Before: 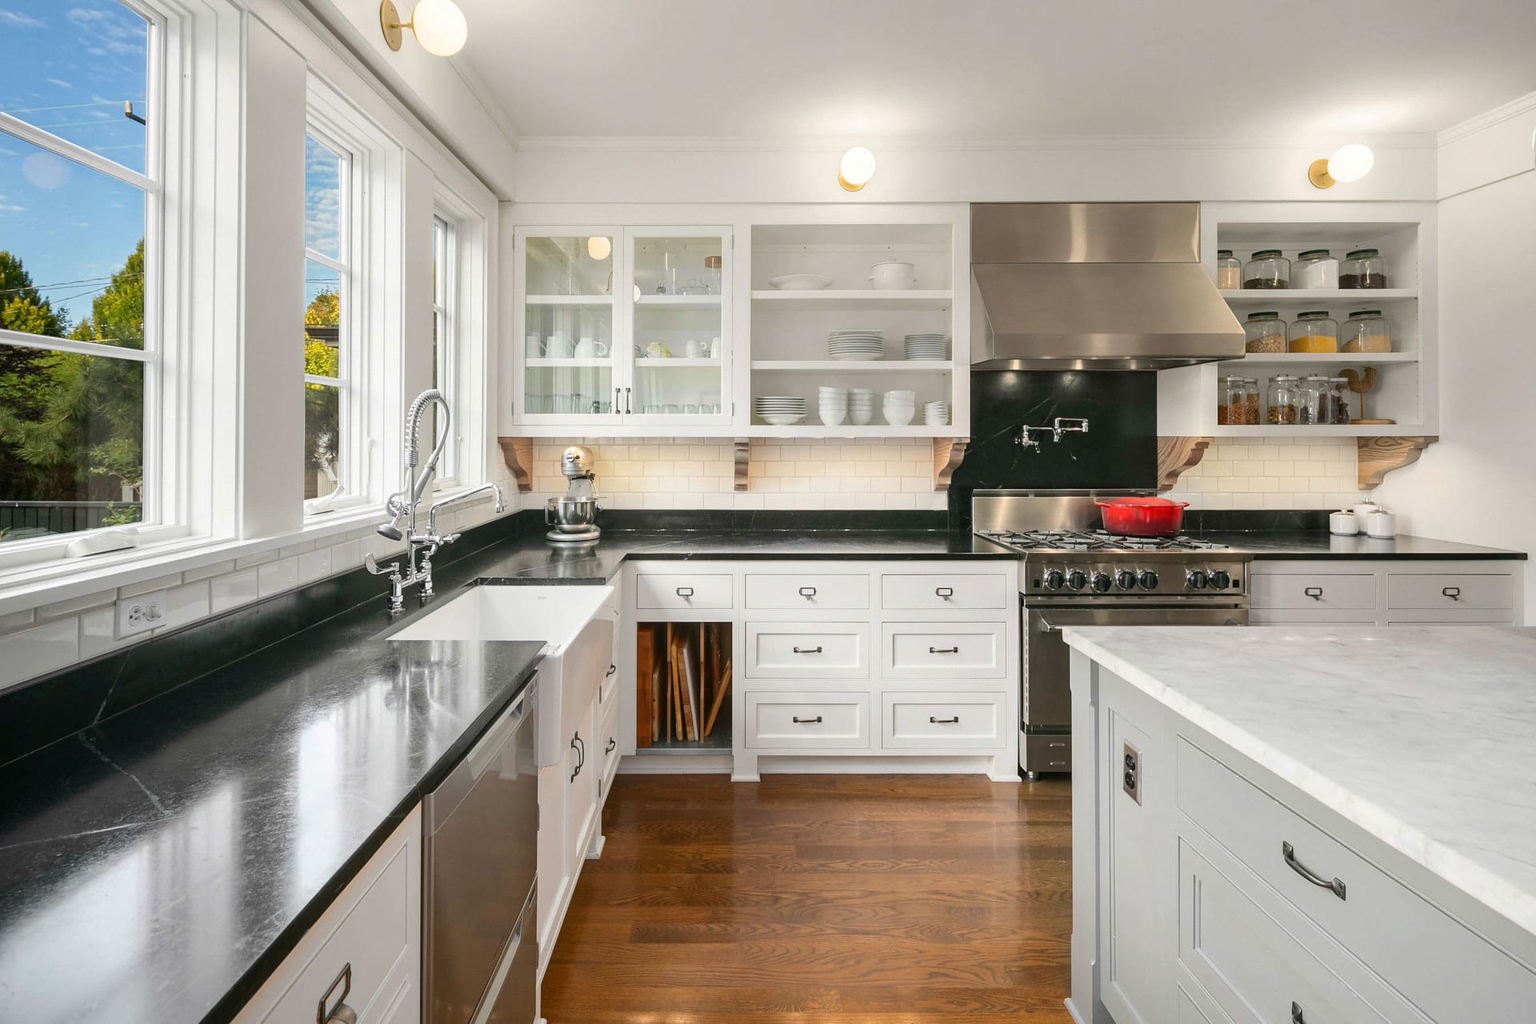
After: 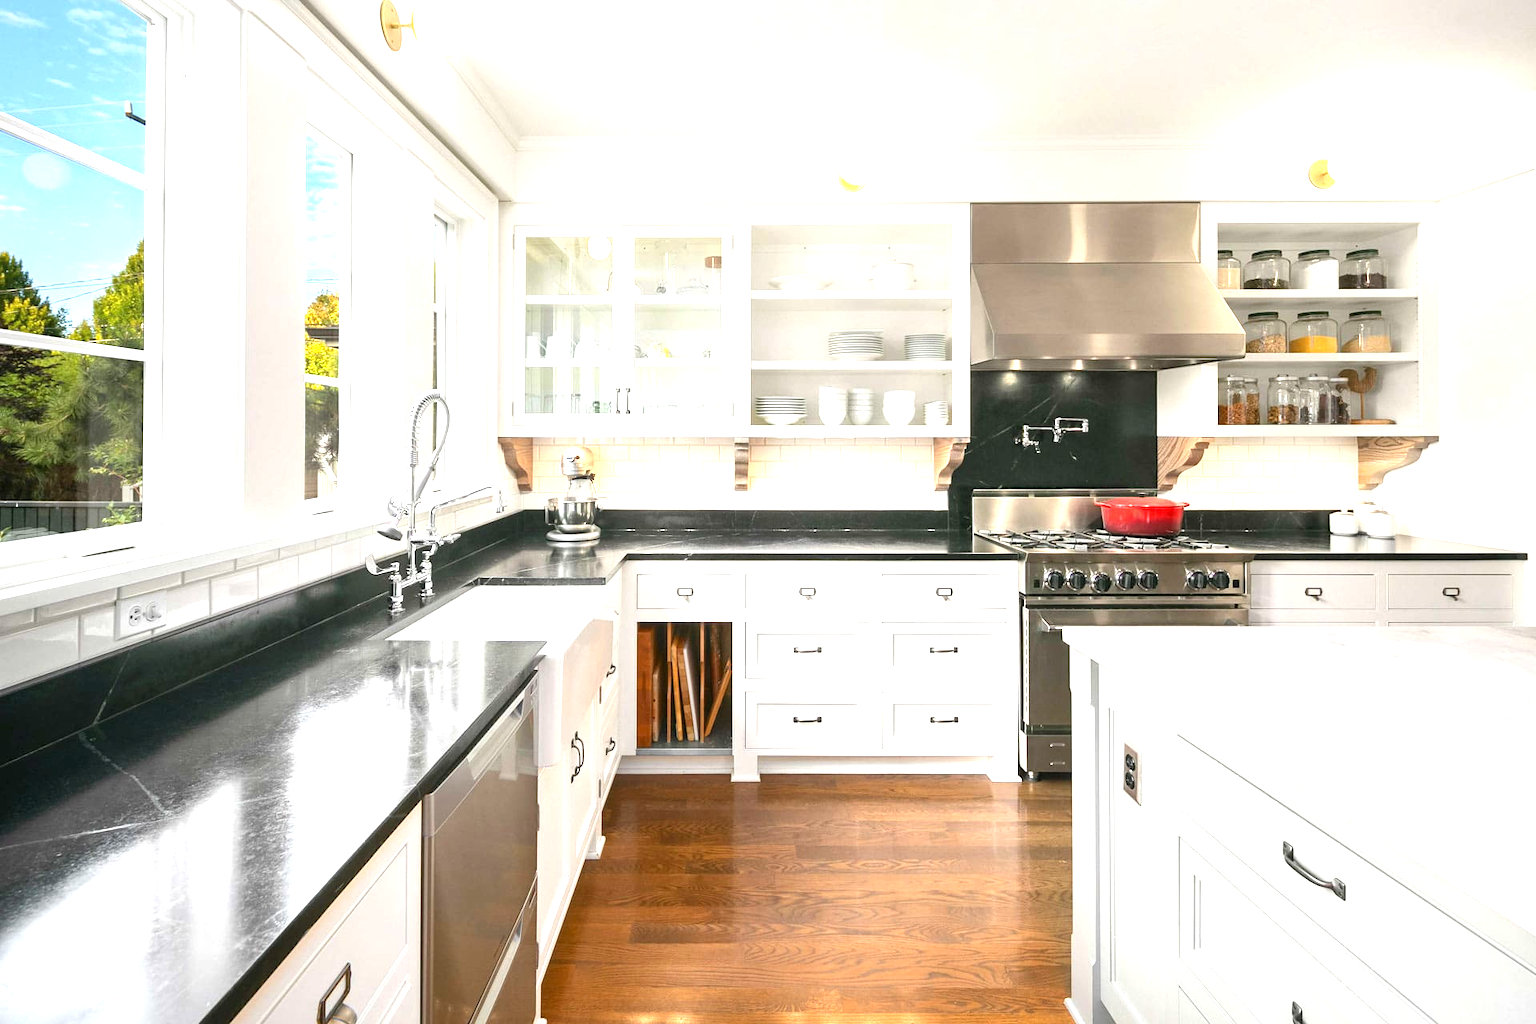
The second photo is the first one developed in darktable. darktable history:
exposure: exposure 1.211 EV, compensate exposure bias true, compensate highlight preservation false
